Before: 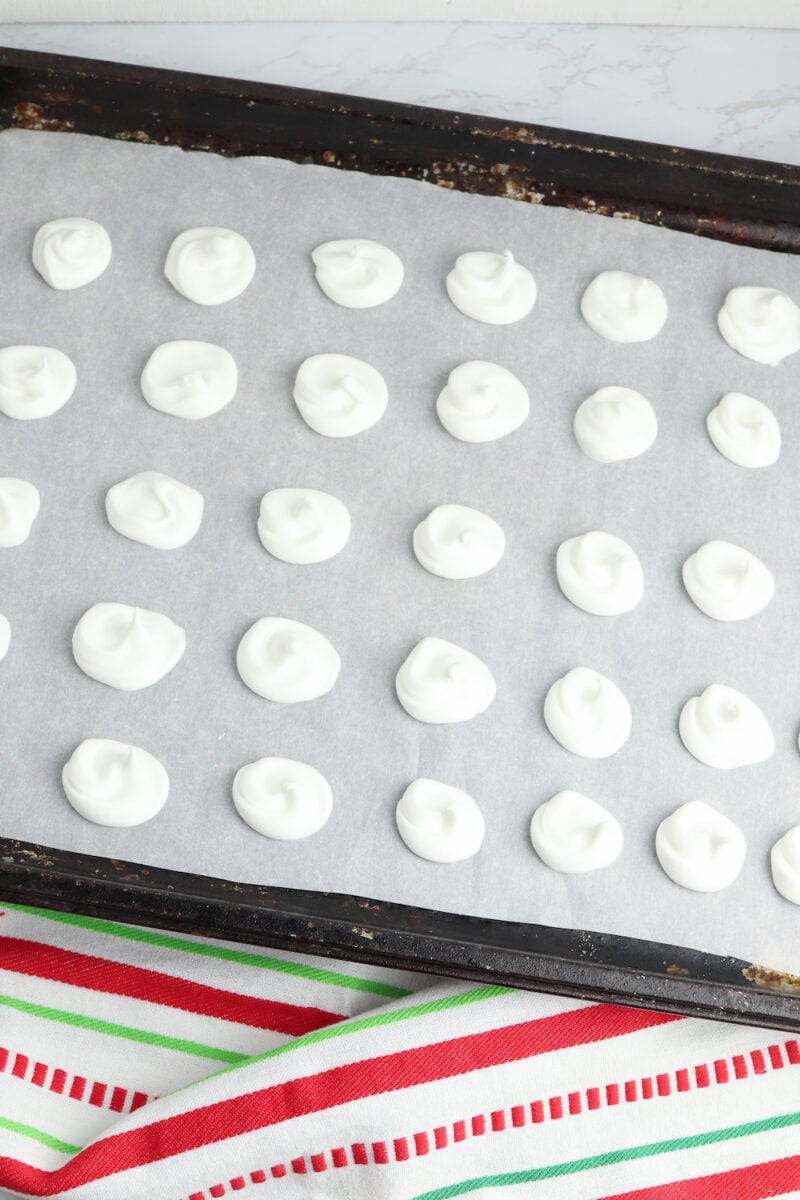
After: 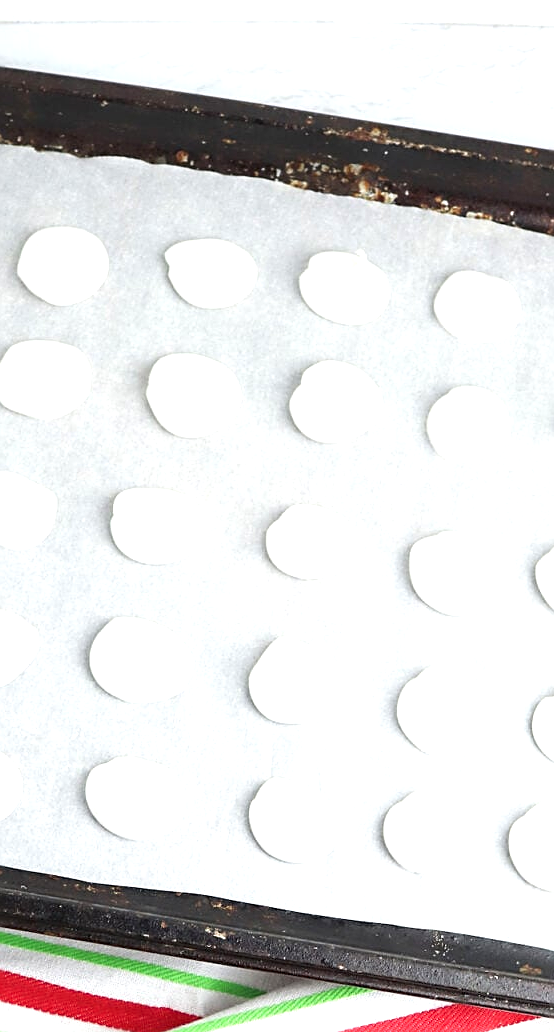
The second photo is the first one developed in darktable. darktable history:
sharpen: radius 1.967
crop: left 18.479%, right 12.2%, bottom 13.971%
exposure: black level correction 0, exposure 0.7 EV, compensate exposure bias true, compensate highlight preservation false
